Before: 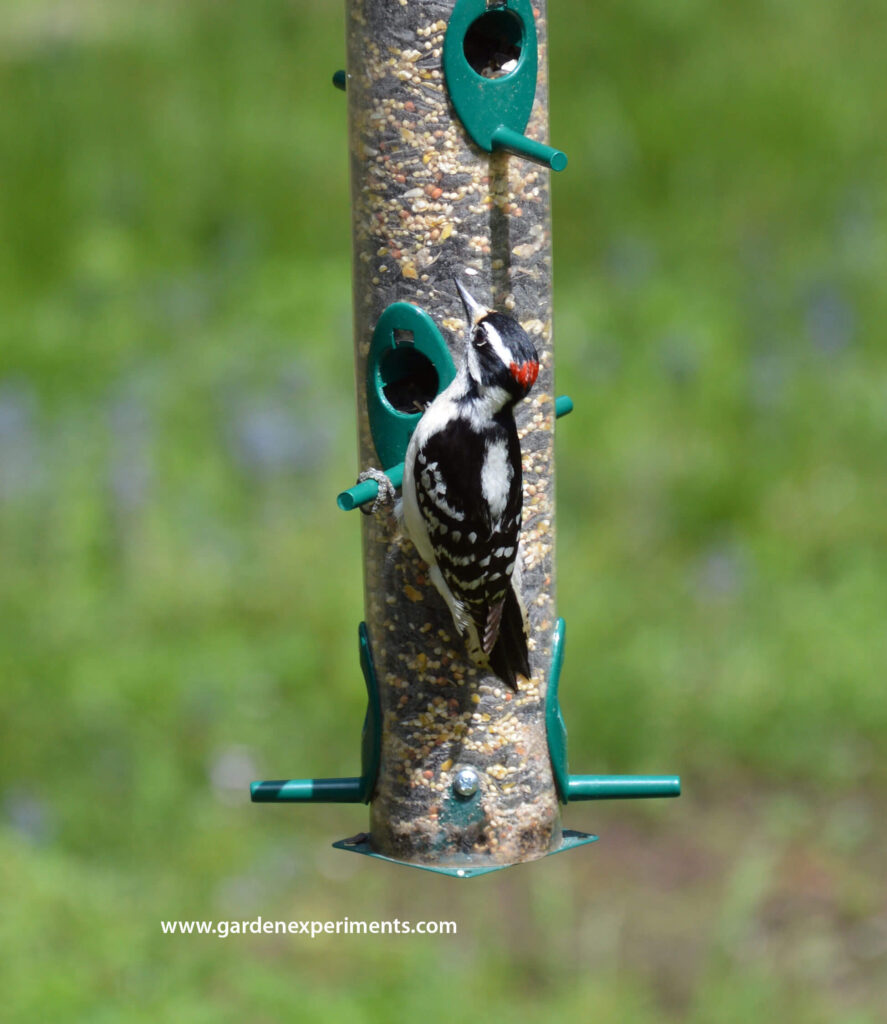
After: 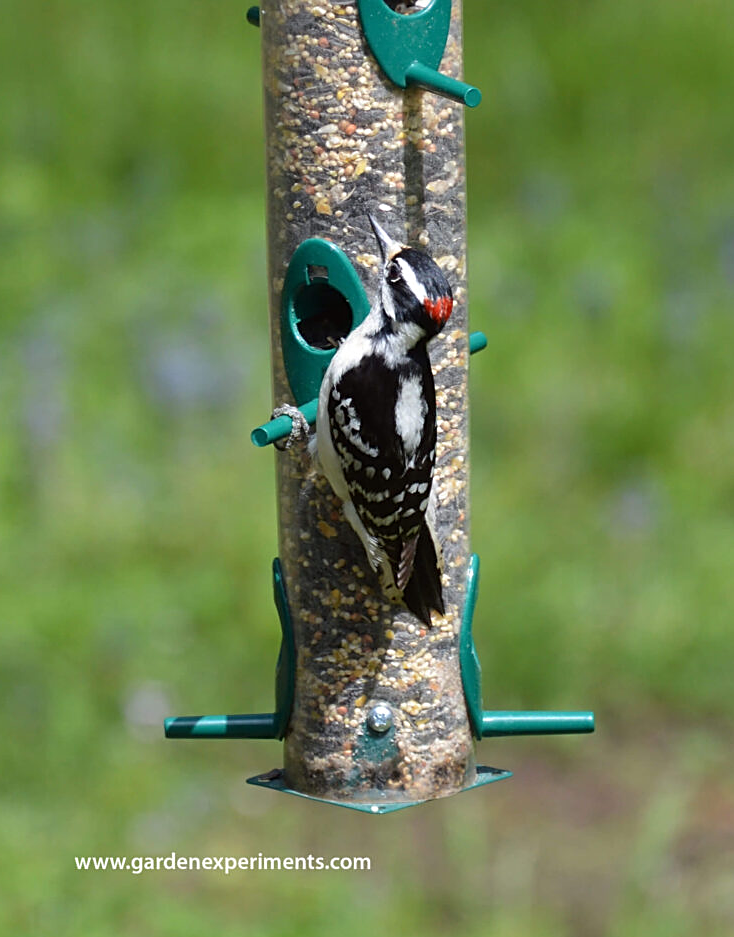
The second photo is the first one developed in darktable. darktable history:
crop: left 9.807%, top 6.259%, right 7.334%, bottom 2.177%
sharpen: on, module defaults
